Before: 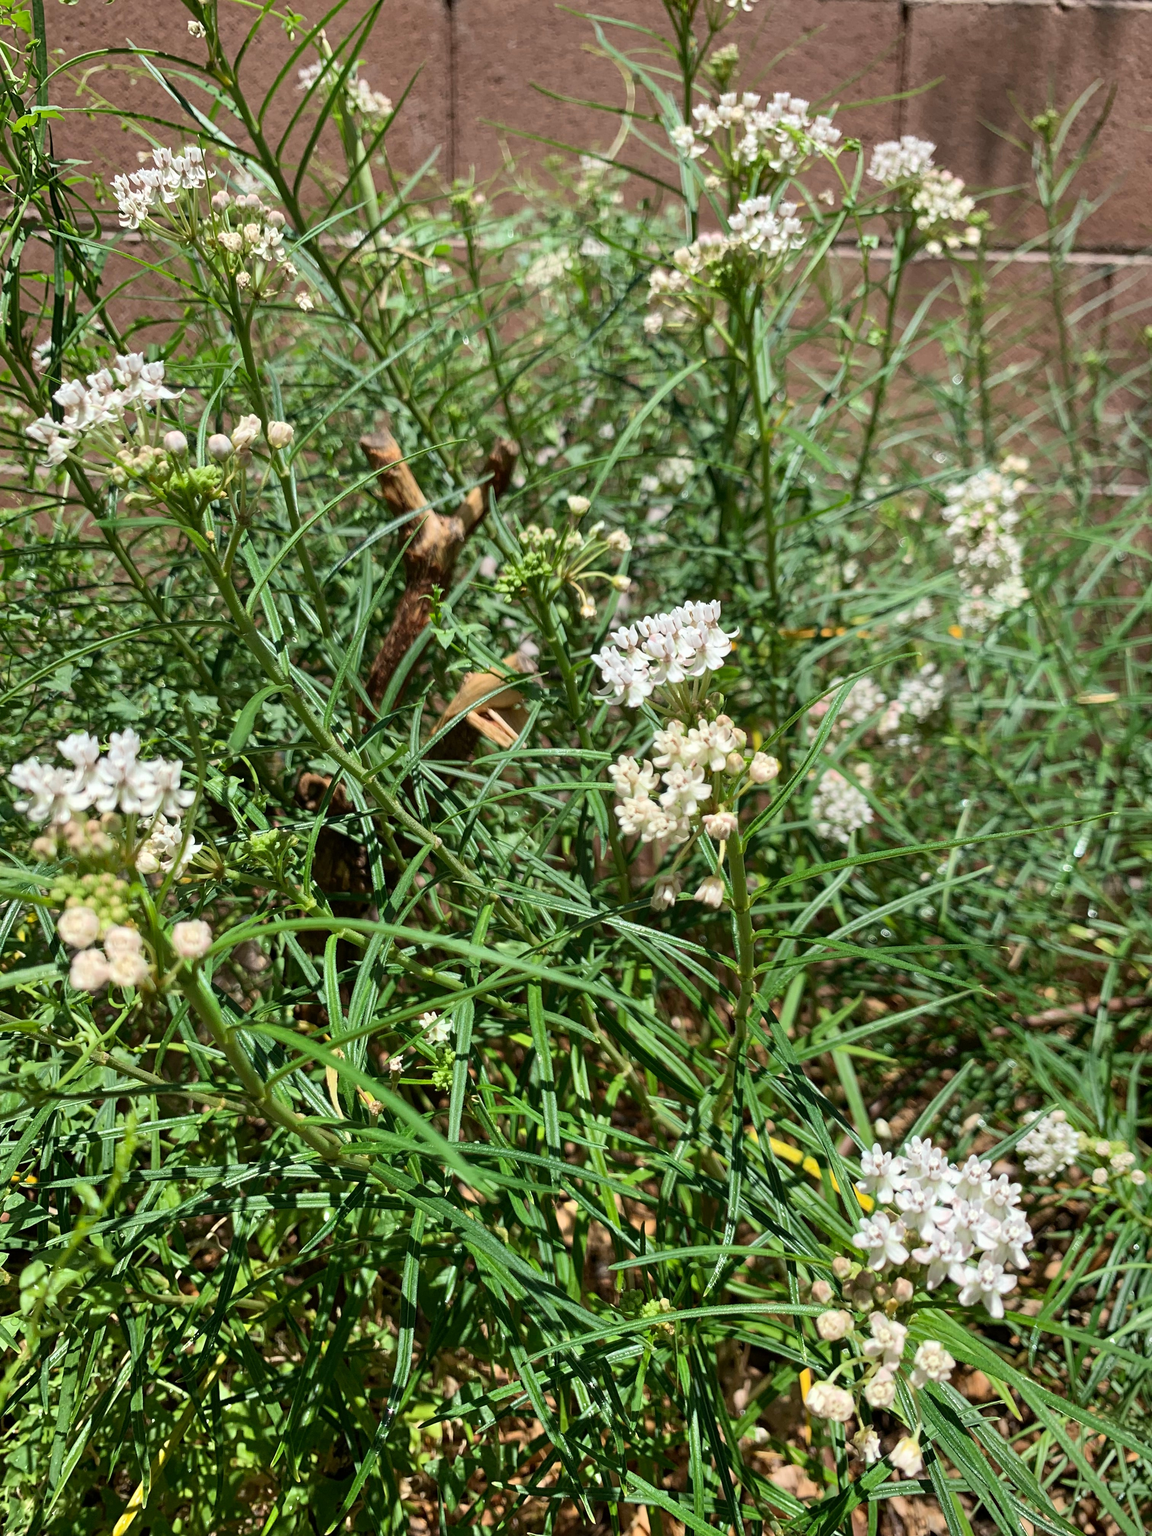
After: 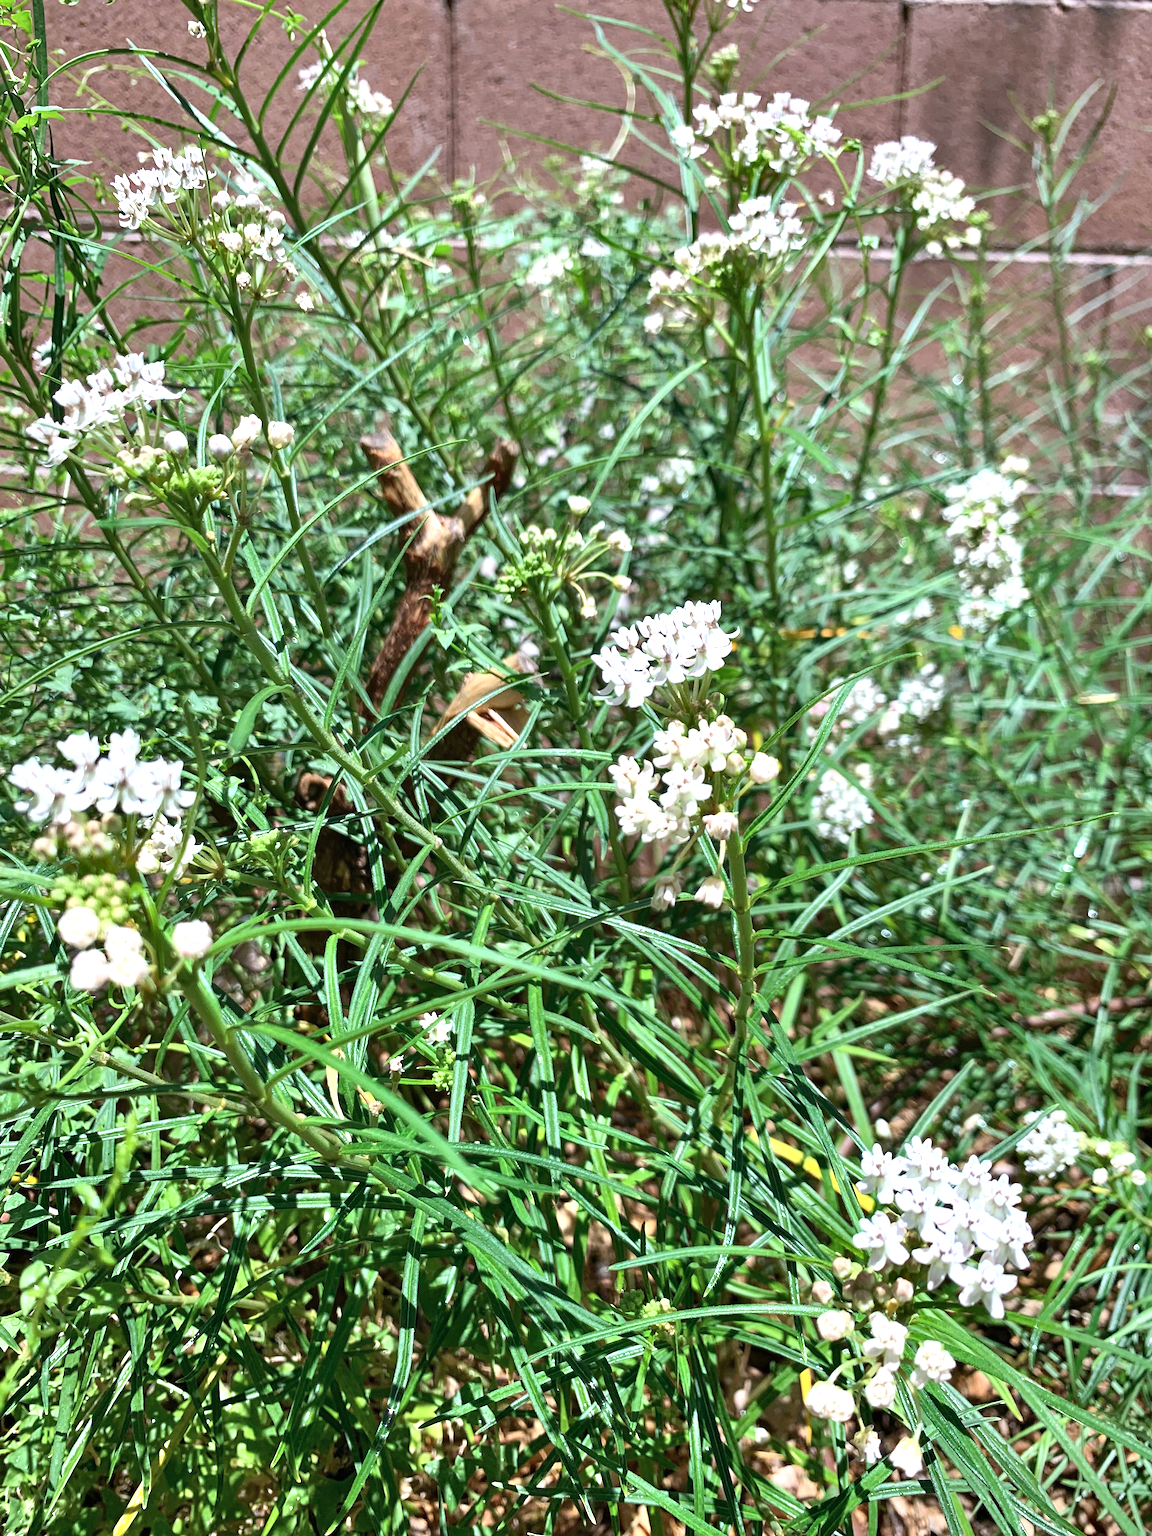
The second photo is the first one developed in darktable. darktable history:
color calibration: illuminant as shot in camera, x 0.37, y 0.382, temperature 4313.32 K
shadows and highlights: soften with gaussian
exposure: black level correction 0, exposure 0.7 EV, compensate exposure bias true, compensate highlight preservation false
